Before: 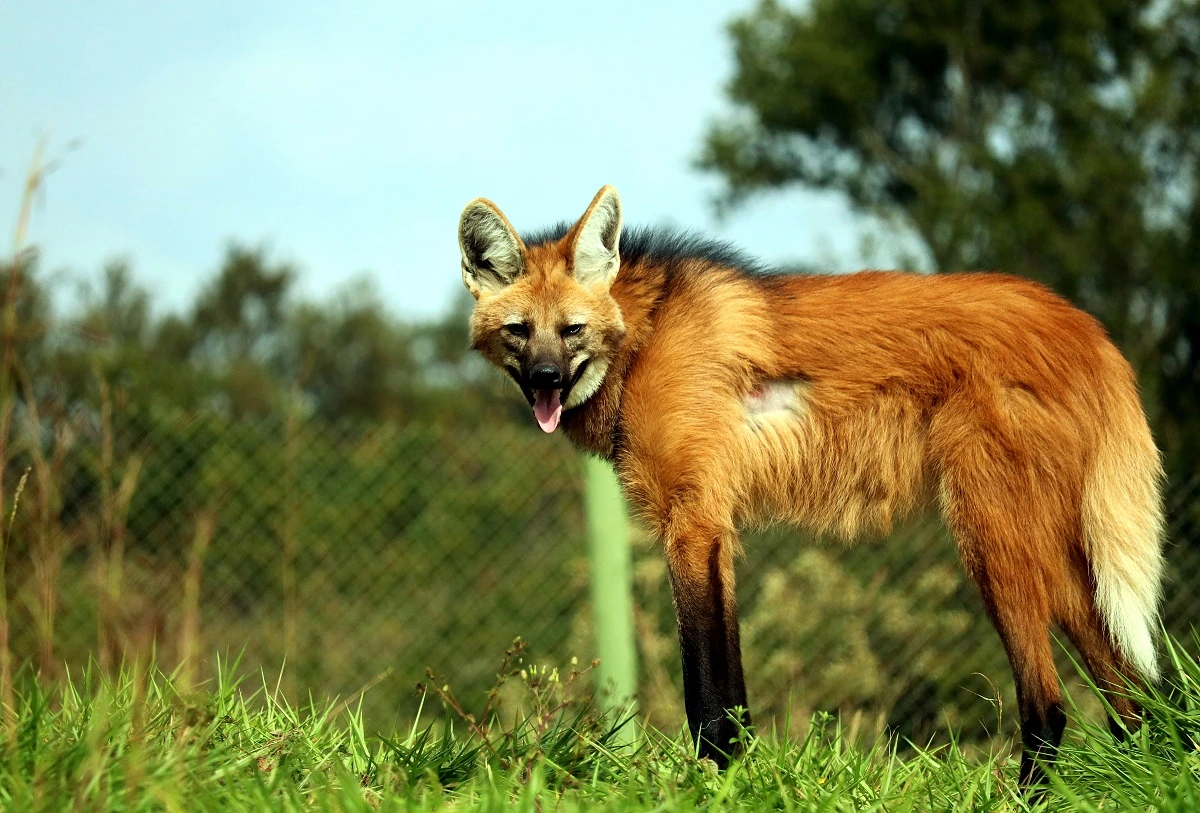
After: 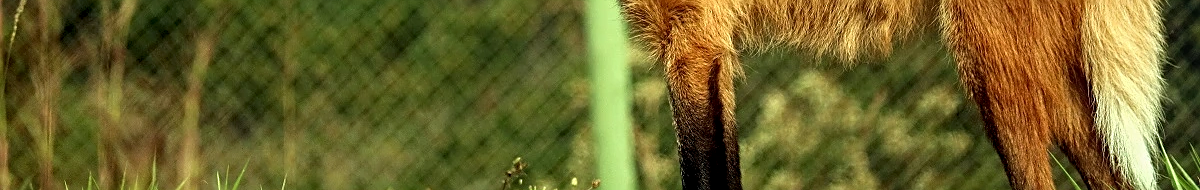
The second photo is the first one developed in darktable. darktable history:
local contrast: detail 130%
crop and rotate: top 58.945%, bottom 17.672%
sharpen: on, module defaults
